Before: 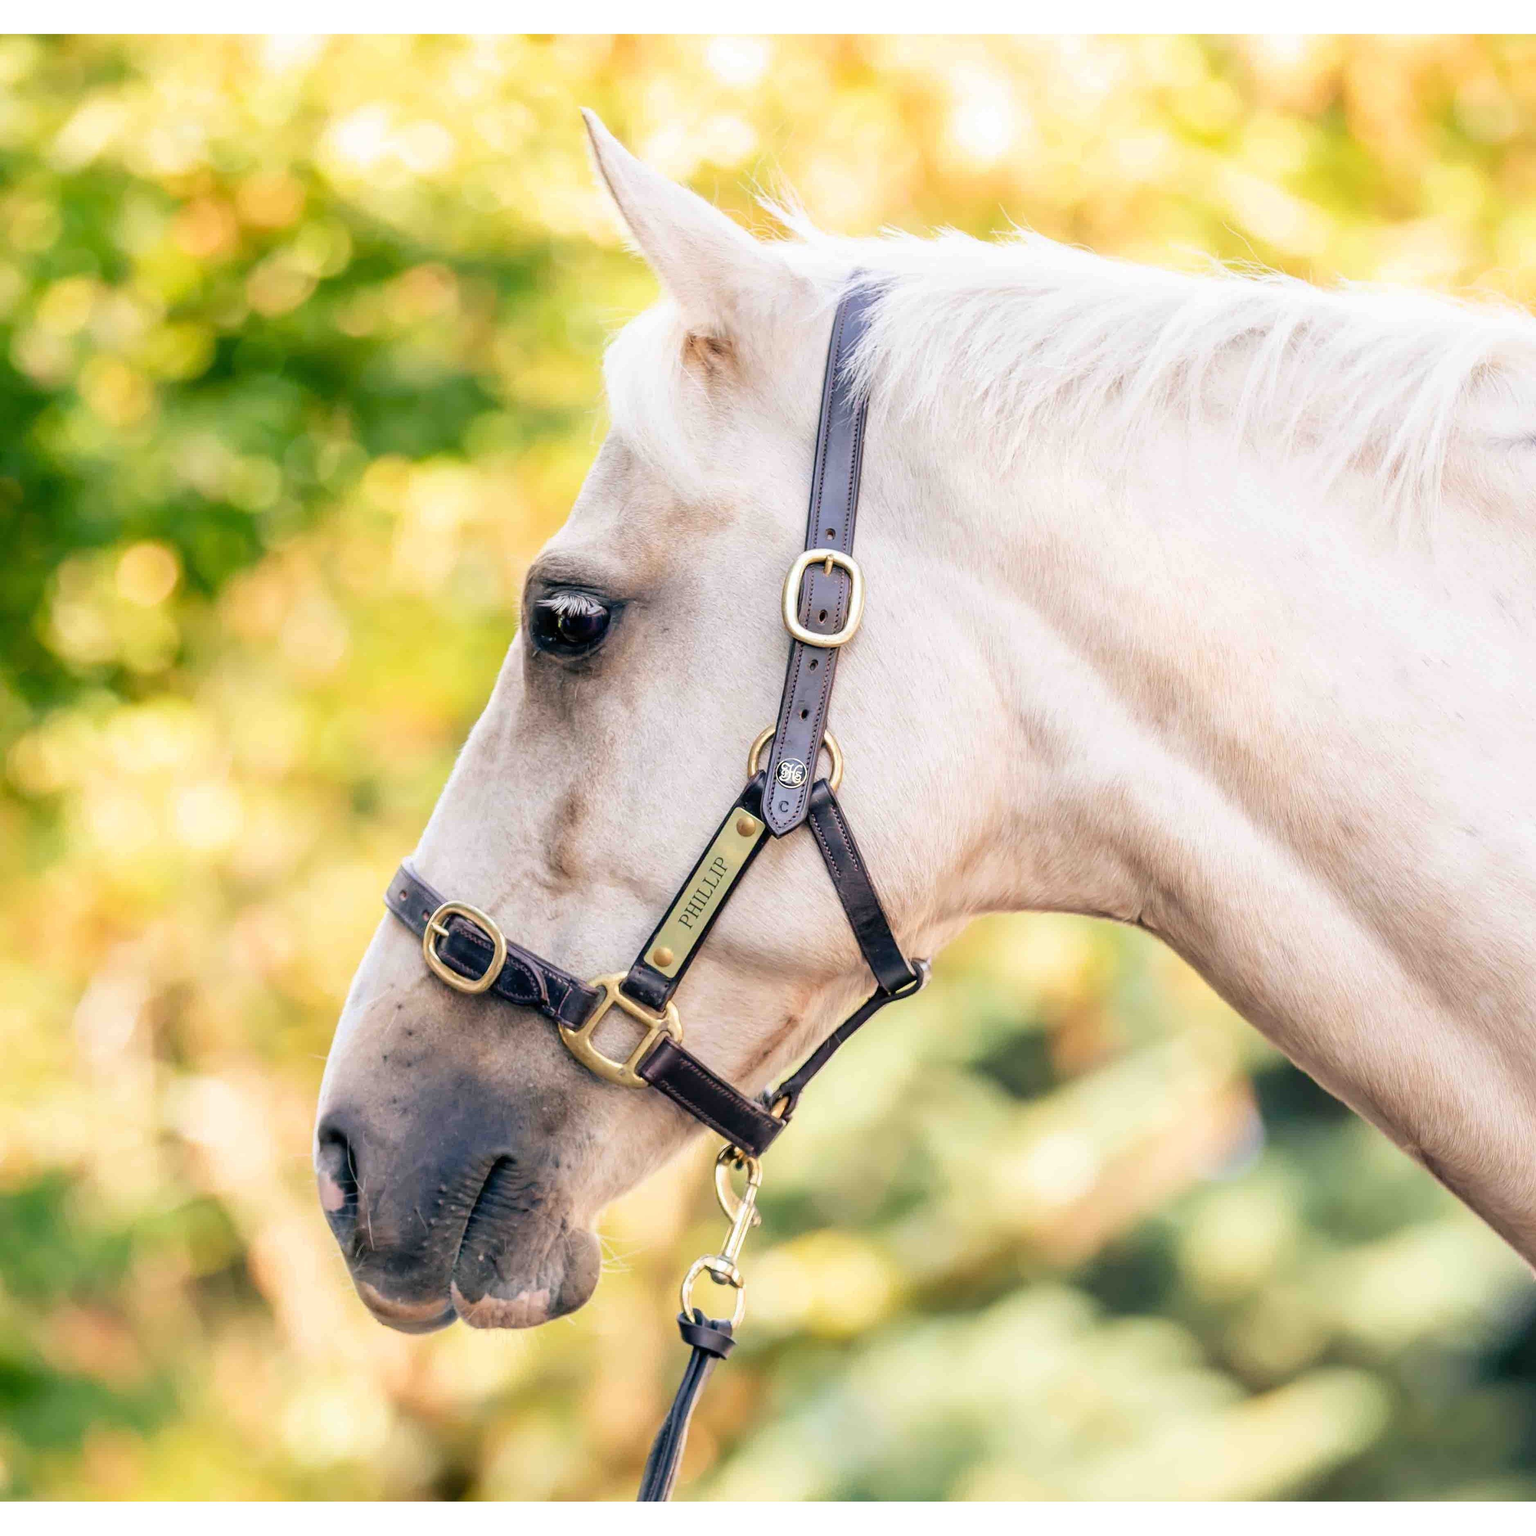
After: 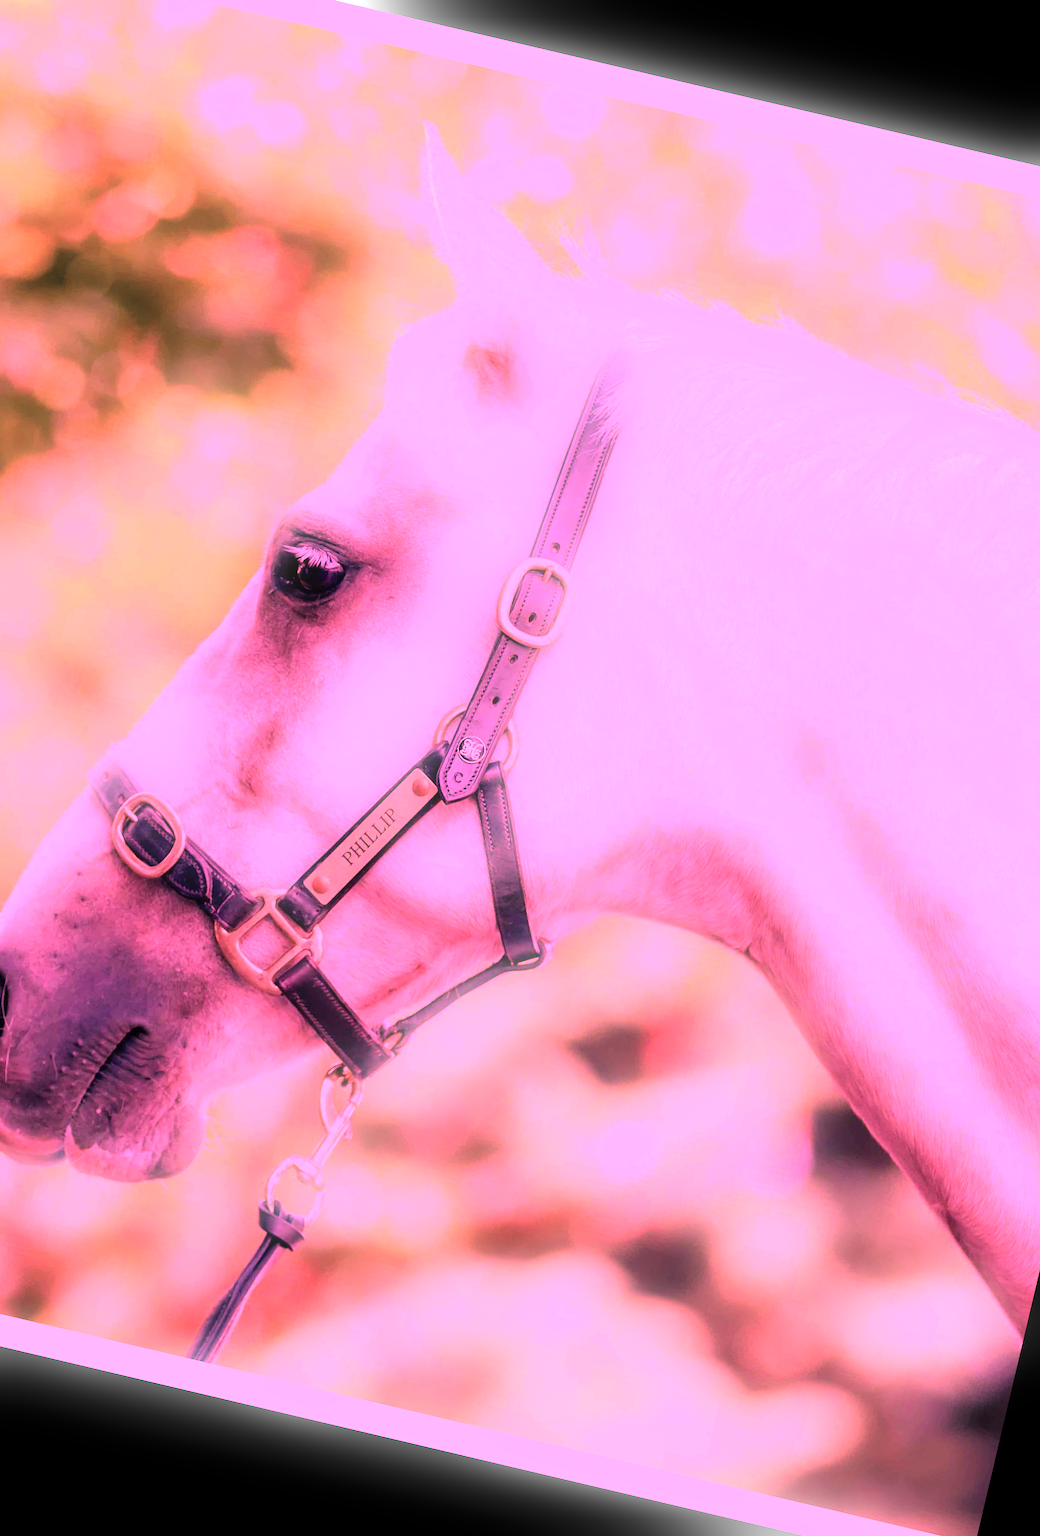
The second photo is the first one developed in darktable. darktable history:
bloom: size 16%, threshold 98%, strength 20%
rotate and perspective: rotation 13.27°, automatic cropping off
color calibration: illuminant custom, x 0.261, y 0.521, temperature 7054.11 K
crop and rotate: left 22.918%, top 5.629%, right 14.711%, bottom 2.247%
white balance: red 1.138, green 0.996, blue 0.812
